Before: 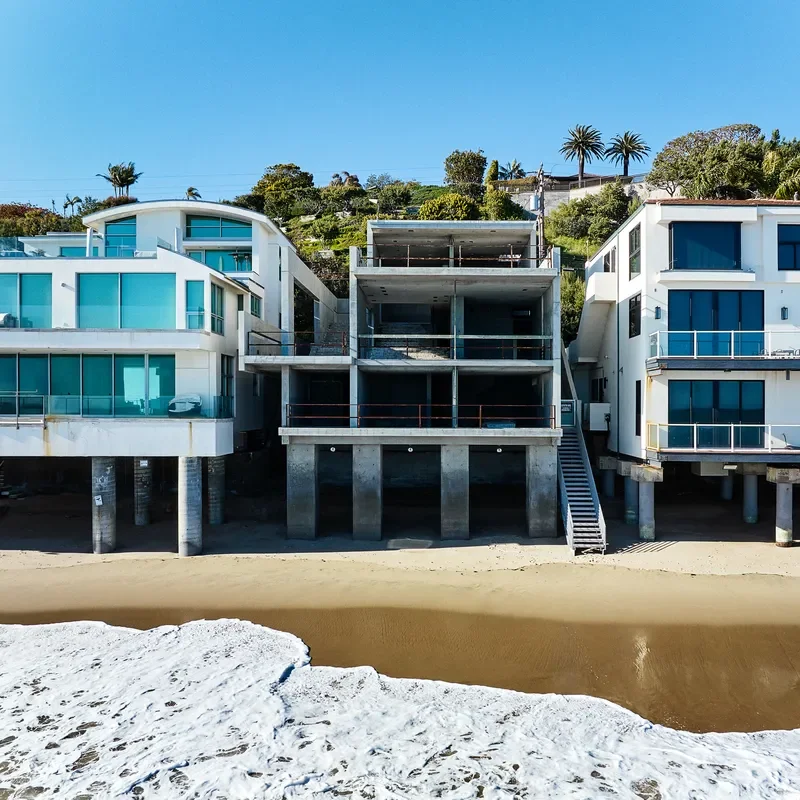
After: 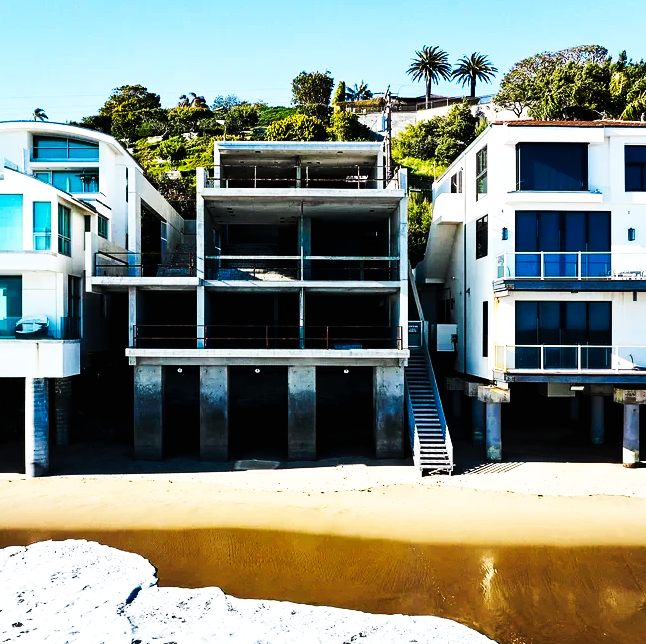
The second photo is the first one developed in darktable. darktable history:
tone curve: curves: ch0 [(0, 0) (0.003, 0.003) (0.011, 0.005) (0.025, 0.005) (0.044, 0.008) (0.069, 0.015) (0.1, 0.023) (0.136, 0.032) (0.177, 0.046) (0.224, 0.072) (0.277, 0.124) (0.335, 0.174) (0.399, 0.253) (0.468, 0.365) (0.543, 0.519) (0.623, 0.675) (0.709, 0.805) (0.801, 0.908) (0.898, 0.97) (1, 1)], preserve colors none
crop: left 19.138%, top 9.94%, right 0.001%, bottom 9.555%
tone equalizer: -8 EV -0.394 EV, -7 EV -0.357 EV, -6 EV -0.306 EV, -5 EV -0.187 EV, -3 EV 0.209 EV, -2 EV 0.341 EV, -1 EV 0.369 EV, +0 EV 0.4 EV
